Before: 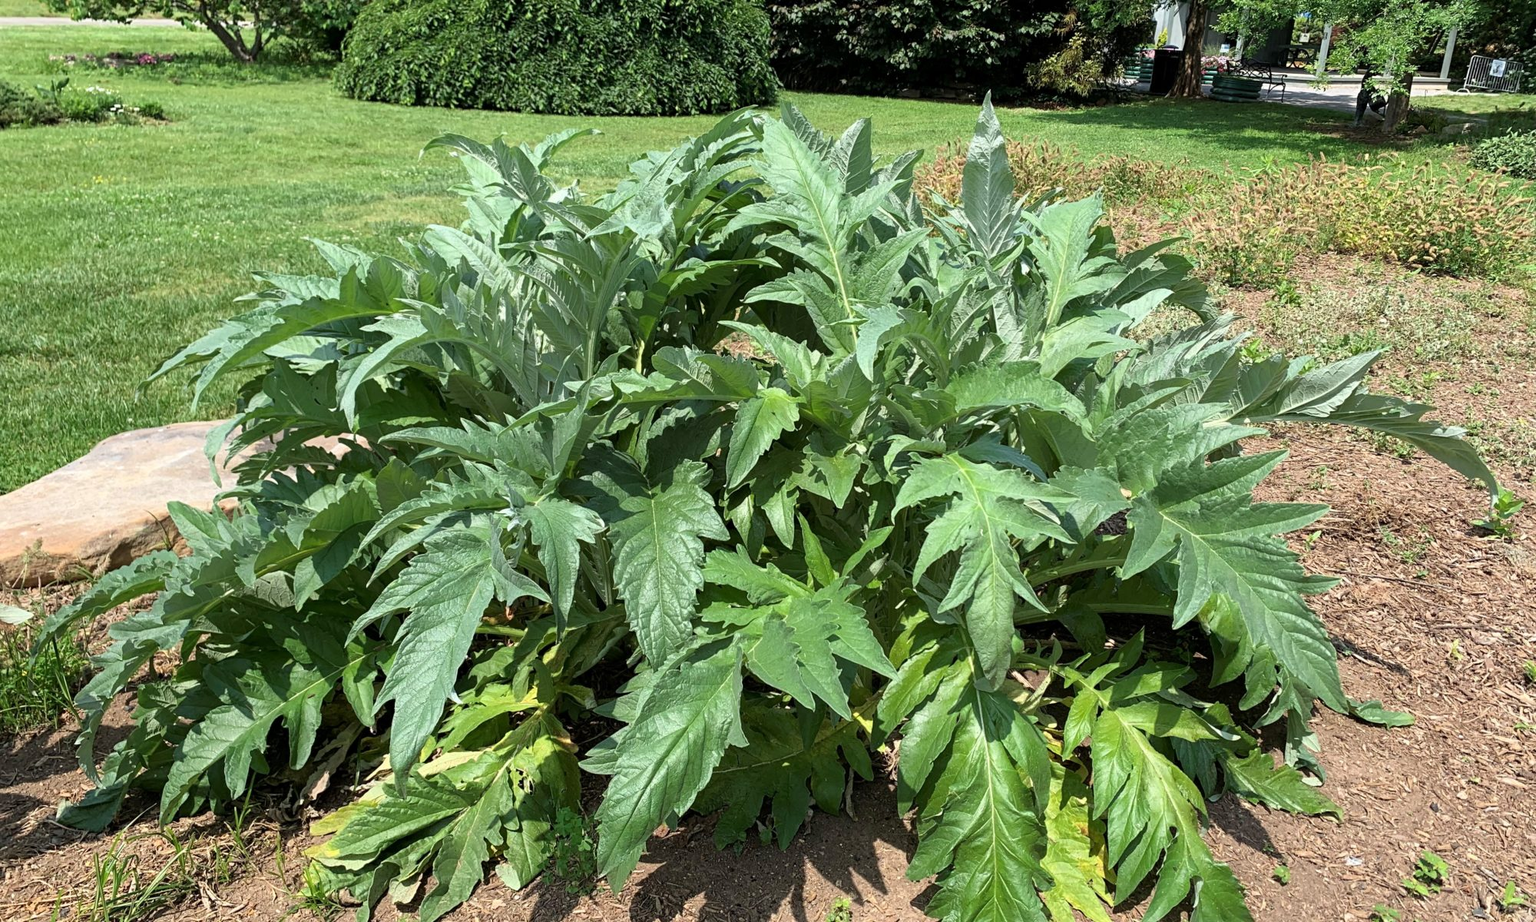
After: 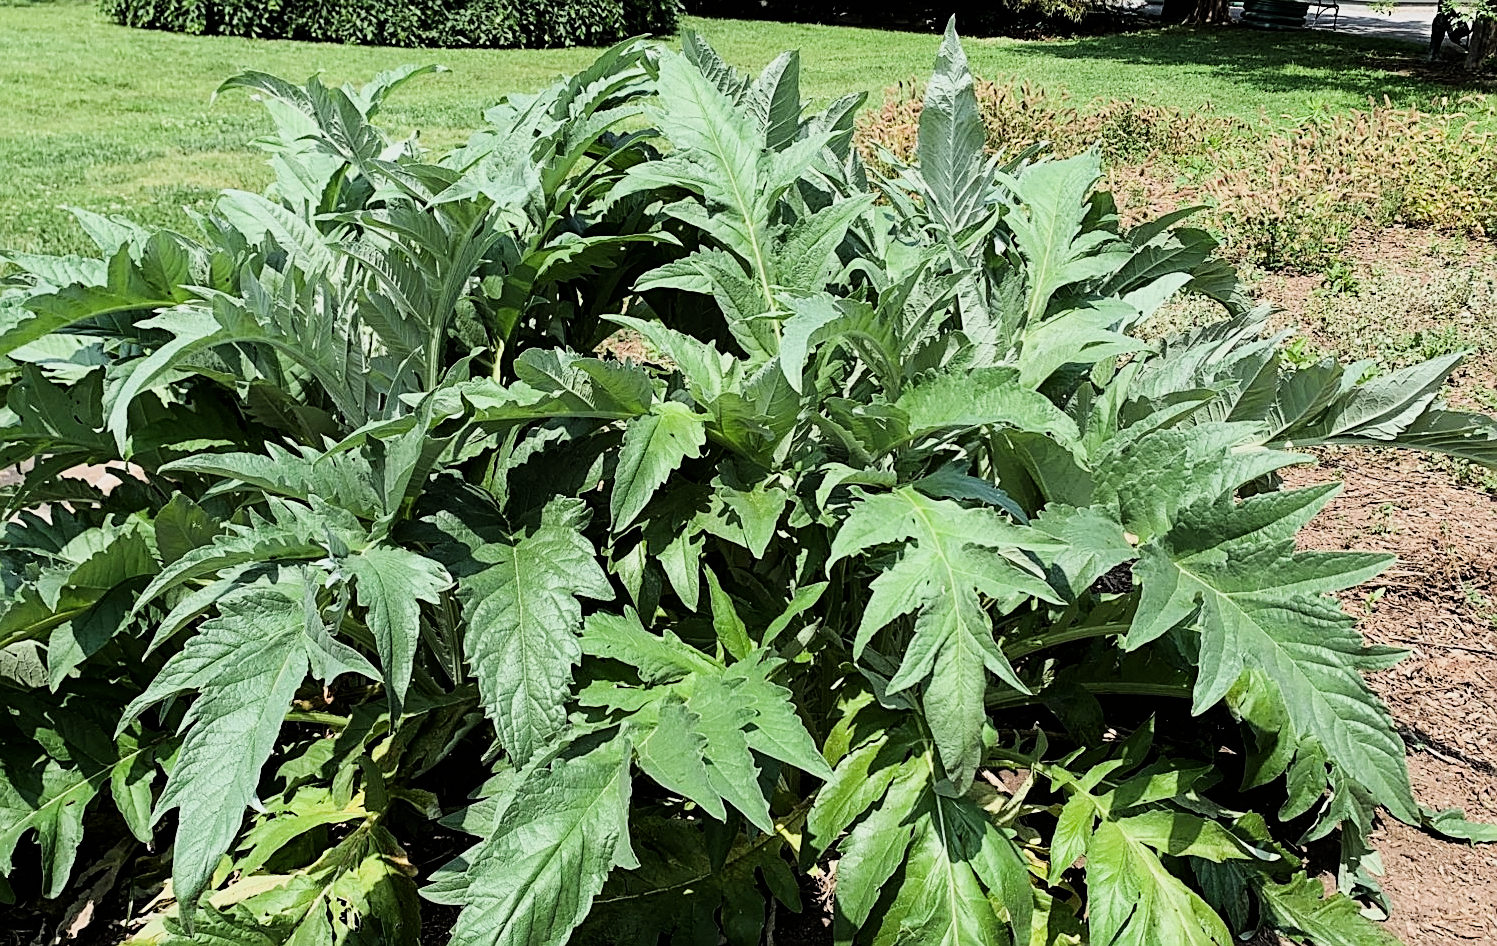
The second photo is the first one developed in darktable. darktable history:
crop: left 16.768%, top 8.653%, right 8.362%, bottom 12.485%
filmic rgb: black relative exposure -7.65 EV, white relative exposure 4.56 EV, hardness 3.61, contrast 1.05
sharpen: on, module defaults
grain: coarseness 0.09 ISO, strength 10%
tone equalizer: -8 EV -0.75 EV, -7 EV -0.7 EV, -6 EV -0.6 EV, -5 EV -0.4 EV, -3 EV 0.4 EV, -2 EV 0.6 EV, -1 EV 0.7 EV, +0 EV 0.75 EV, edges refinement/feathering 500, mask exposure compensation -1.57 EV, preserve details no
